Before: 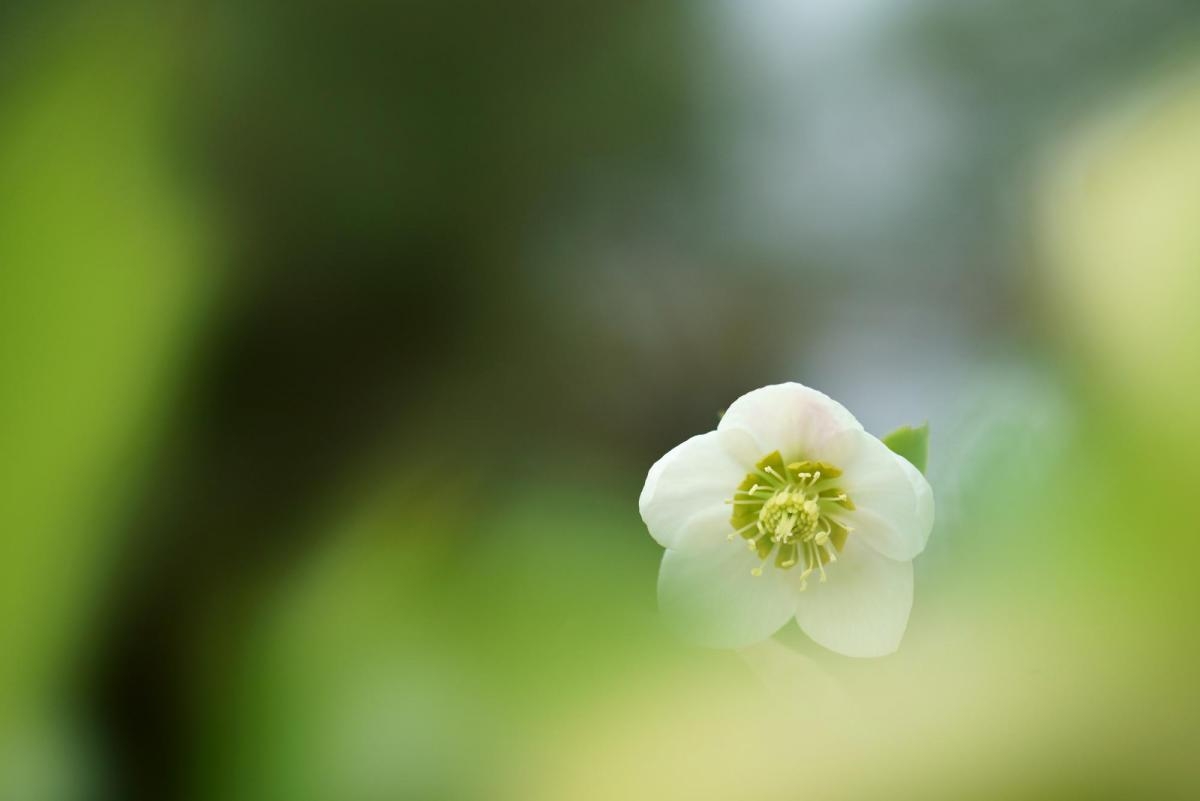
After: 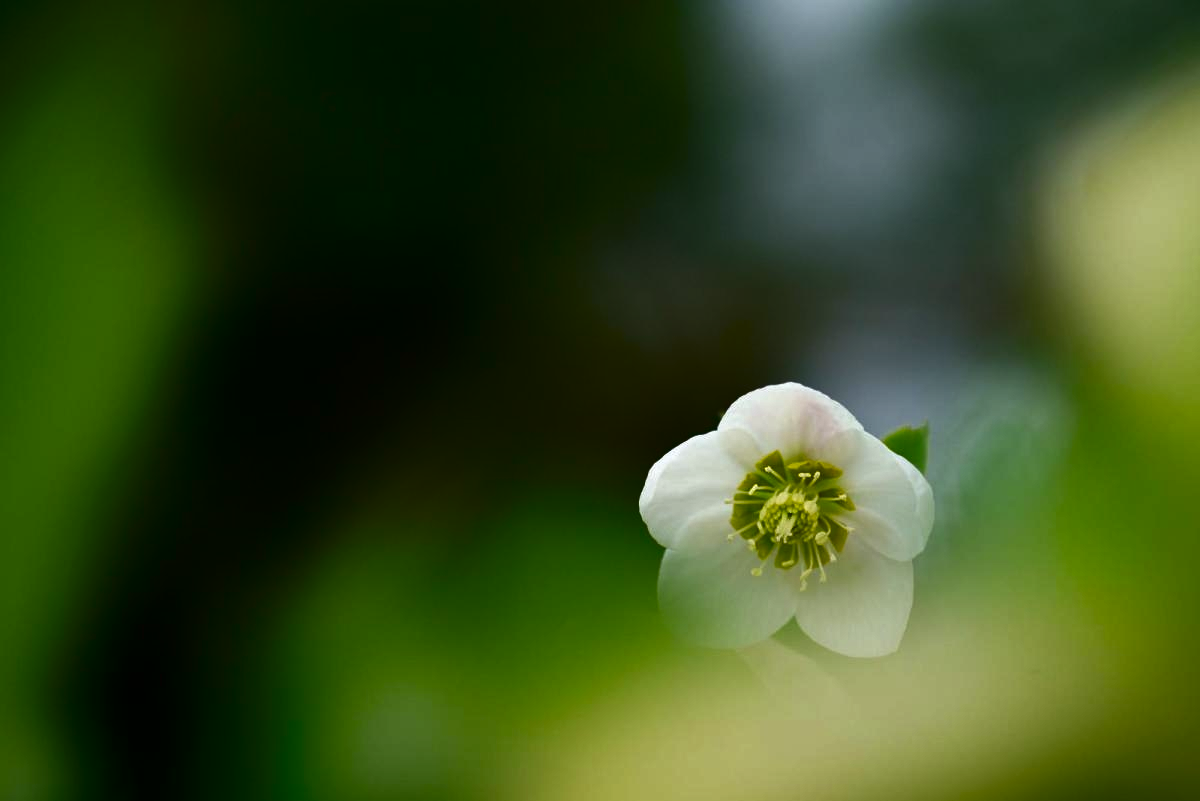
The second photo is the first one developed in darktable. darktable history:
white balance: red 1.004, blue 1.024
contrast brightness saturation: contrast 0.09, brightness -0.59, saturation 0.17
